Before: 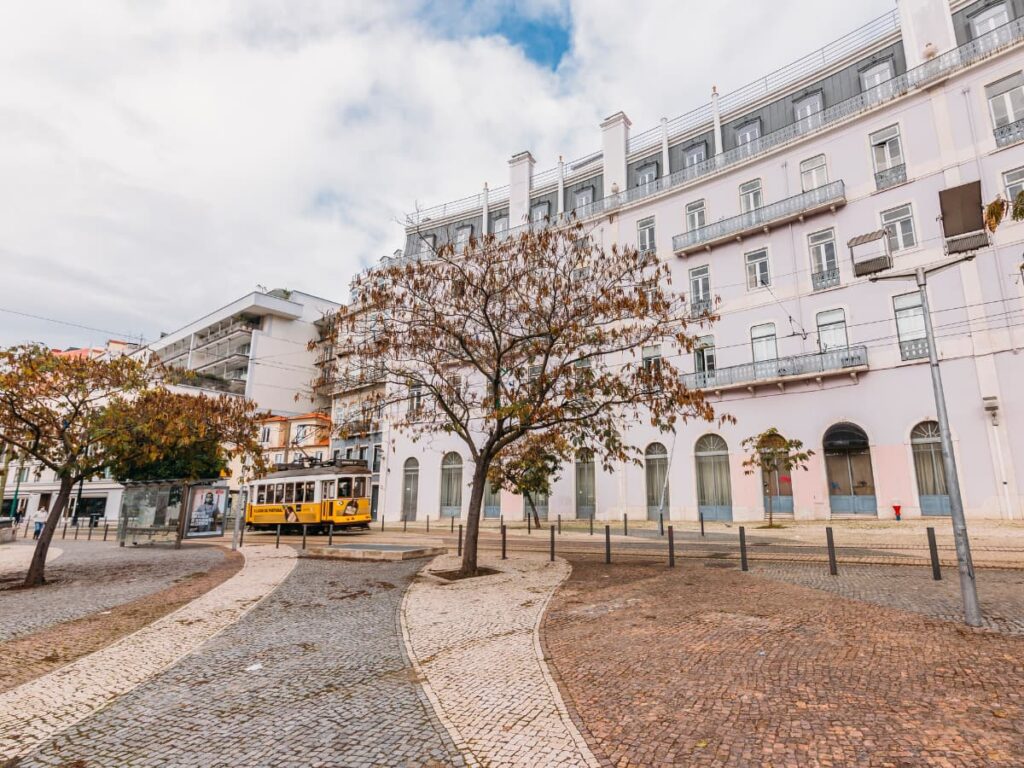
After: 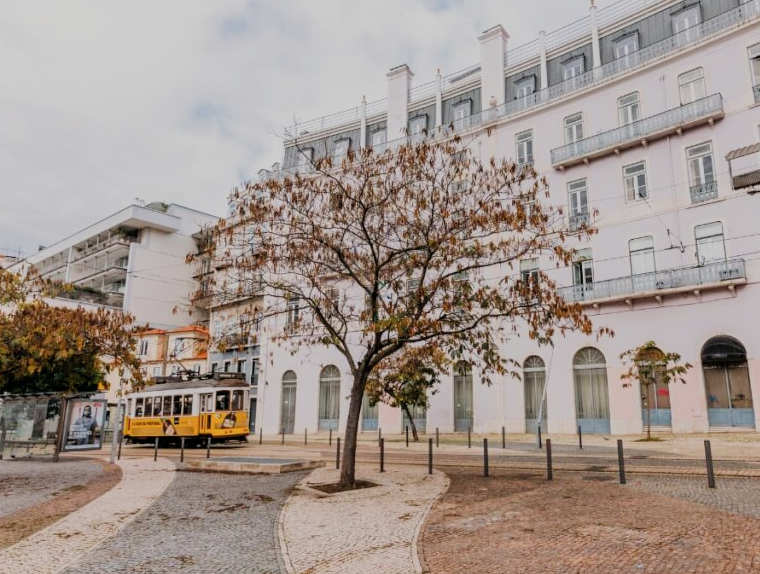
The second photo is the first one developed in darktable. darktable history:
crop and rotate: left 12.01%, top 11.449%, right 13.763%, bottom 13.688%
filmic rgb: black relative exposure -7.65 EV, white relative exposure 4.56 EV, hardness 3.61
